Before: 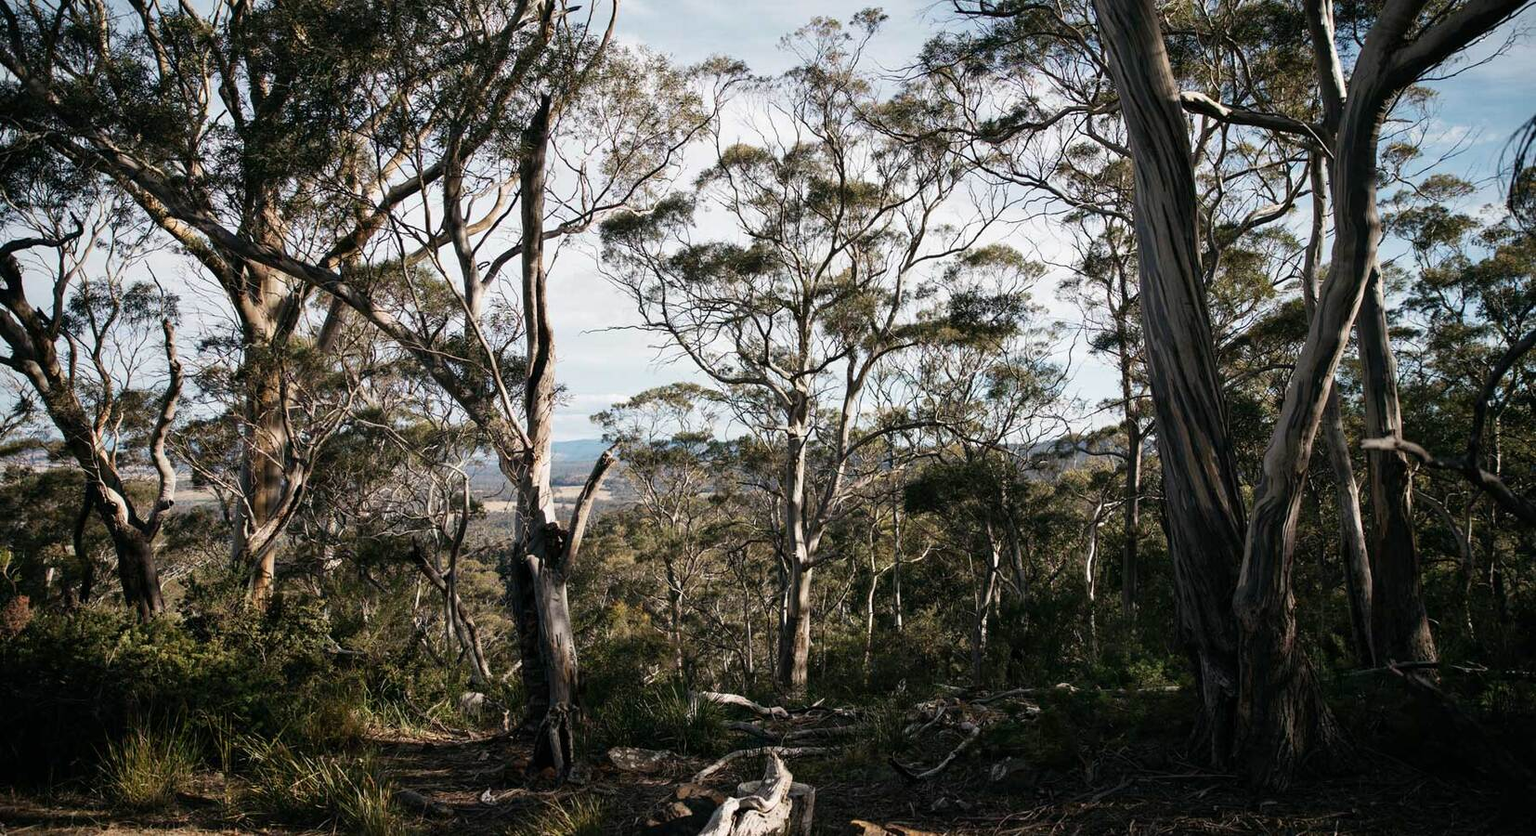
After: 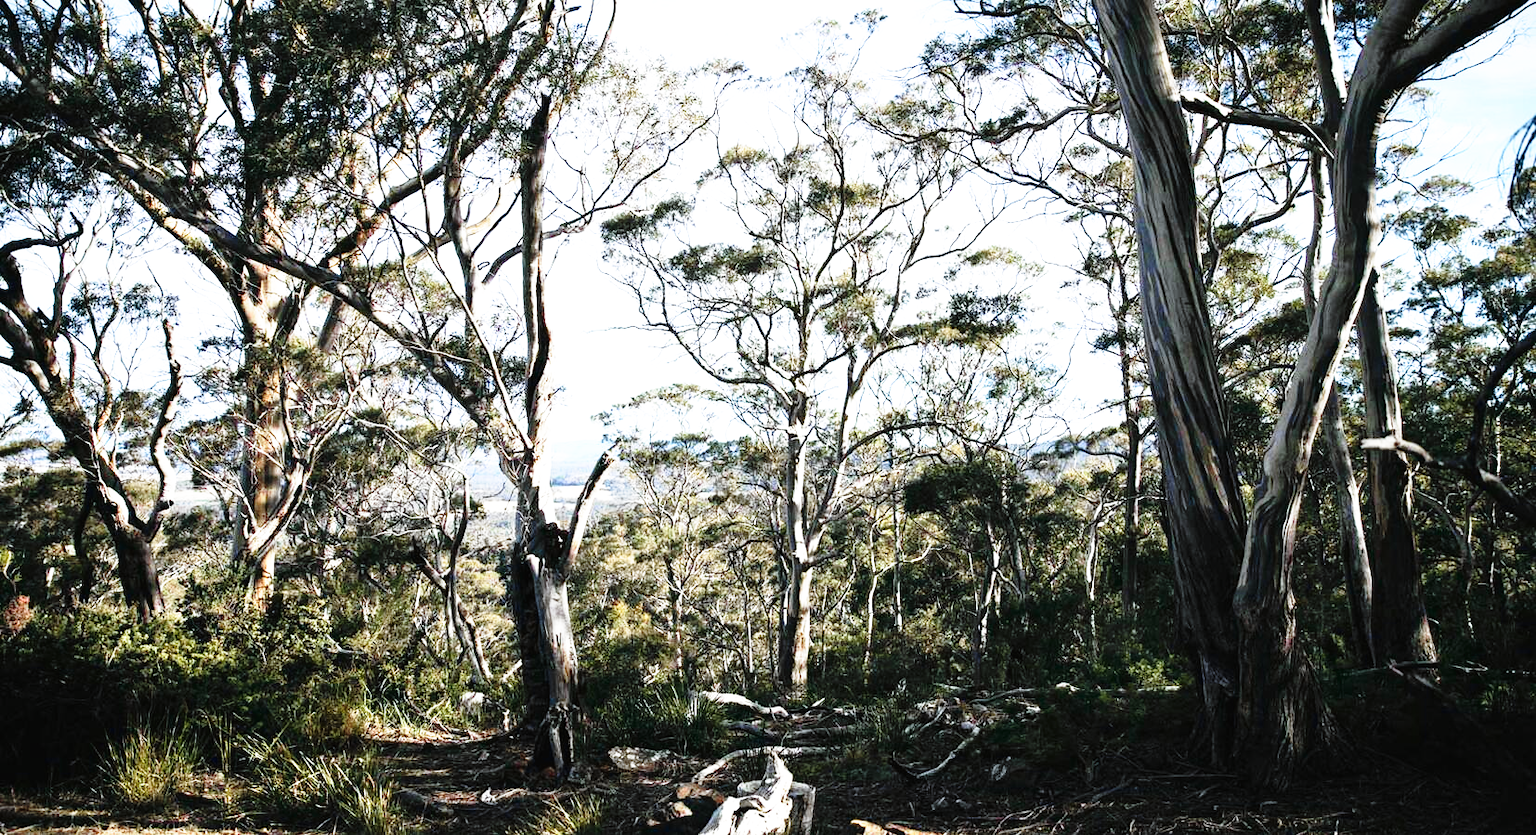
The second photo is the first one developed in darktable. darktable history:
white balance: red 0.925, blue 1.046
base curve: curves: ch0 [(0, 0) (0.026, 0.03) (0.109, 0.232) (0.351, 0.748) (0.669, 0.968) (1, 1)], preserve colors none
exposure: black level correction 0, exposure 0.7 EV, compensate exposure bias true, compensate highlight preservation false
tone curve: curves: ch0 [(0, 0.012) (0.056, 0.046) (0.218, 0.213) (0.606, 0.62) (0.82, 0.846) (1, 1)]; ch1 [(0, 0) (0.226, 0.261) (0.403, 0.437) (0.469, 0.472) (0.495, 0.499) (0.508, 0.503) (0.545, 0.555) (0.59, 0.598) (0.686, 0.728) (1, 1)]; ch2 [(0, 0) (0.269, 0.299) (0.459, 0.45) (0.498, 0.499) (0.523, 0.512) (0.568, 0.558) (0.634, 0.617) (0.698, 0.677) (0.806, 0.769) (1, 1)], color space Lab, independent channels, preserve colors none
